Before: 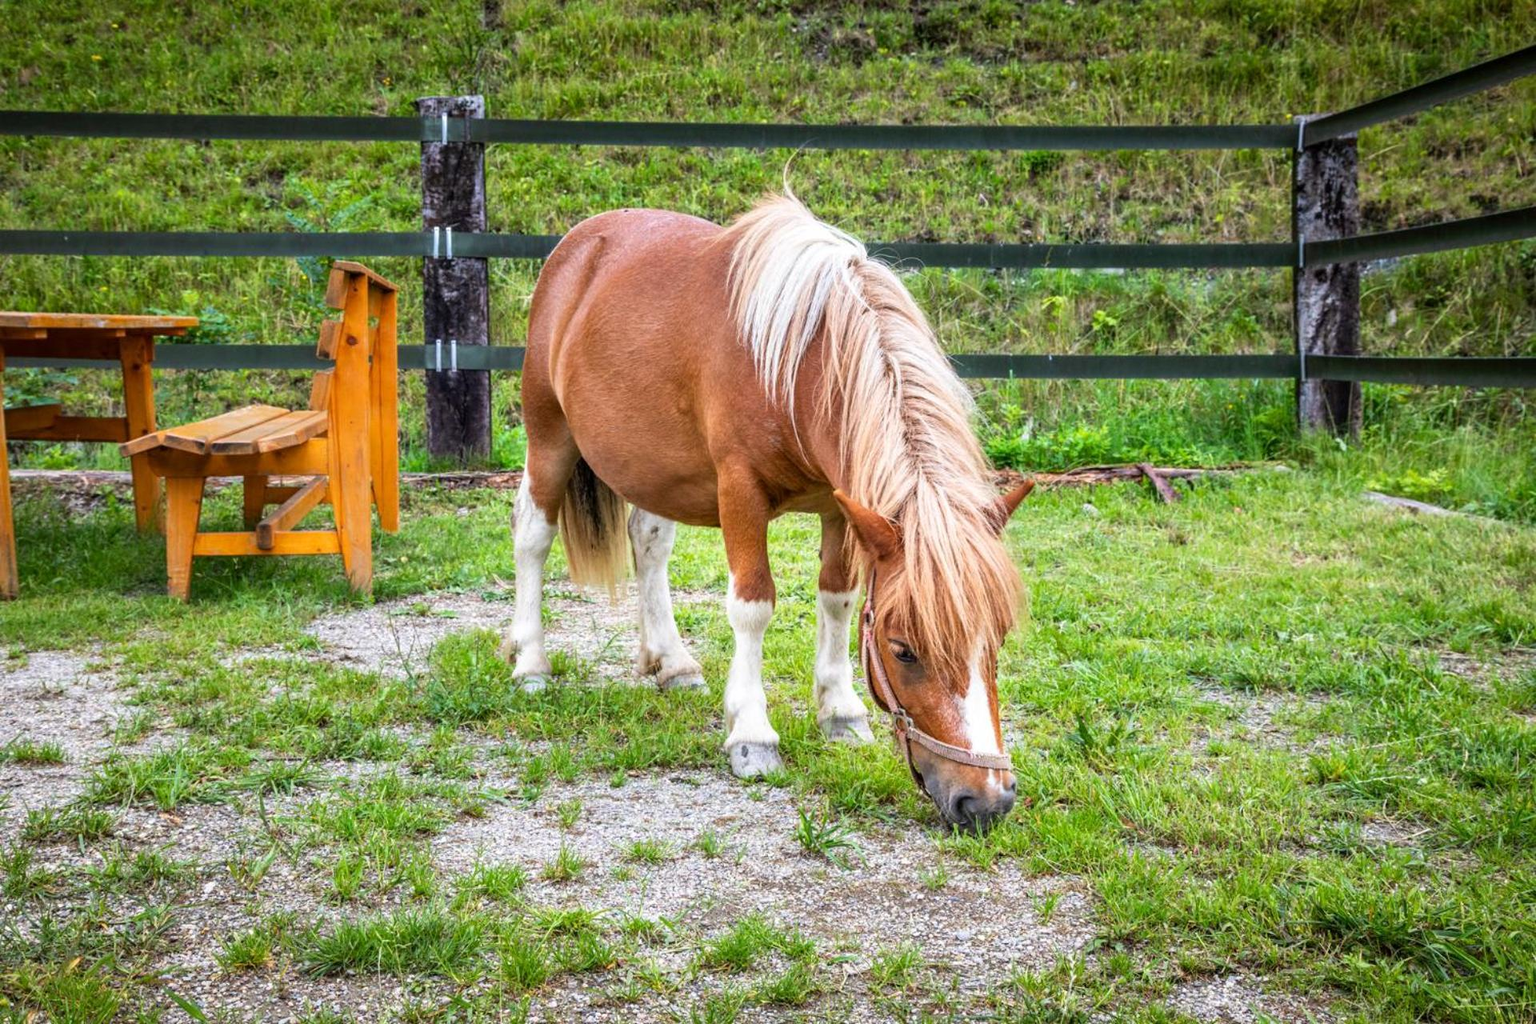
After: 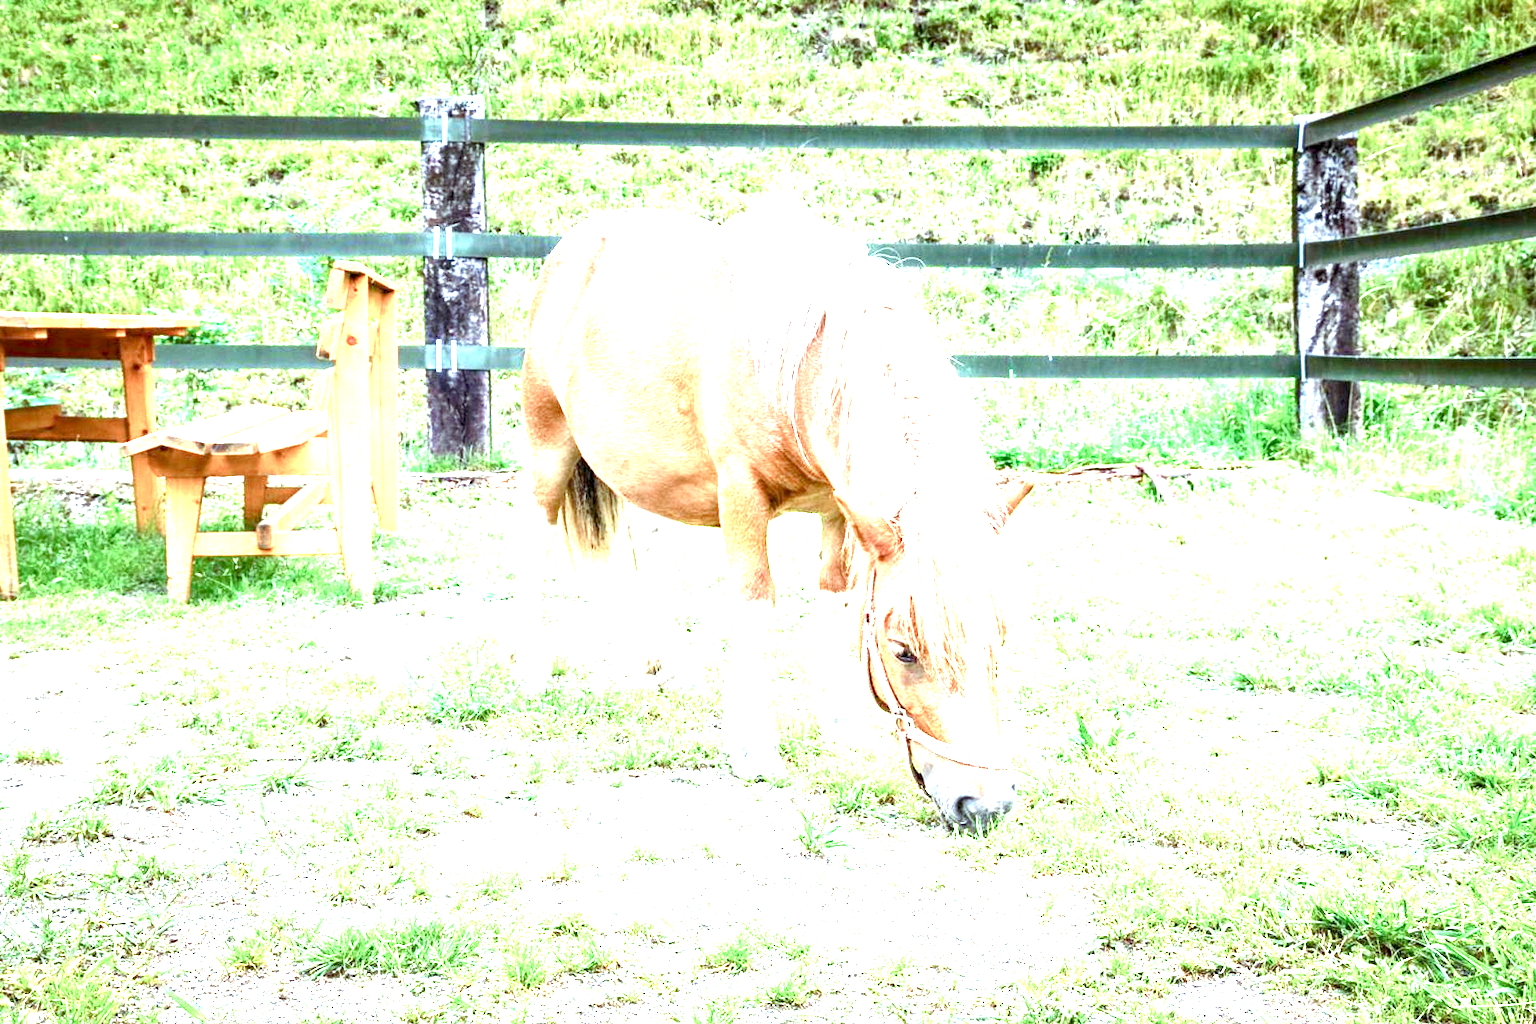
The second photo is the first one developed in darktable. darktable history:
color balance rgb: shadows lift › chroma 1.007%, shadows lift › hue 31.49°, highlights gain › luminance 15.61%, highlights gain › chroma 3.958%, highlights gain › hue 211.19°, perceptual saturation grading › global saturation 0.307%, perceptual saturation grading › highlights -32.399%, perceptual saturation grading › mid-tones 5.643%, perceptual saturation grading › shadows 17.378%, global vibrance 14.791%
exposure: black level correction 0.001, exposure 2.62 EV, compensate exposure bias true, compensate highlight preservation false
